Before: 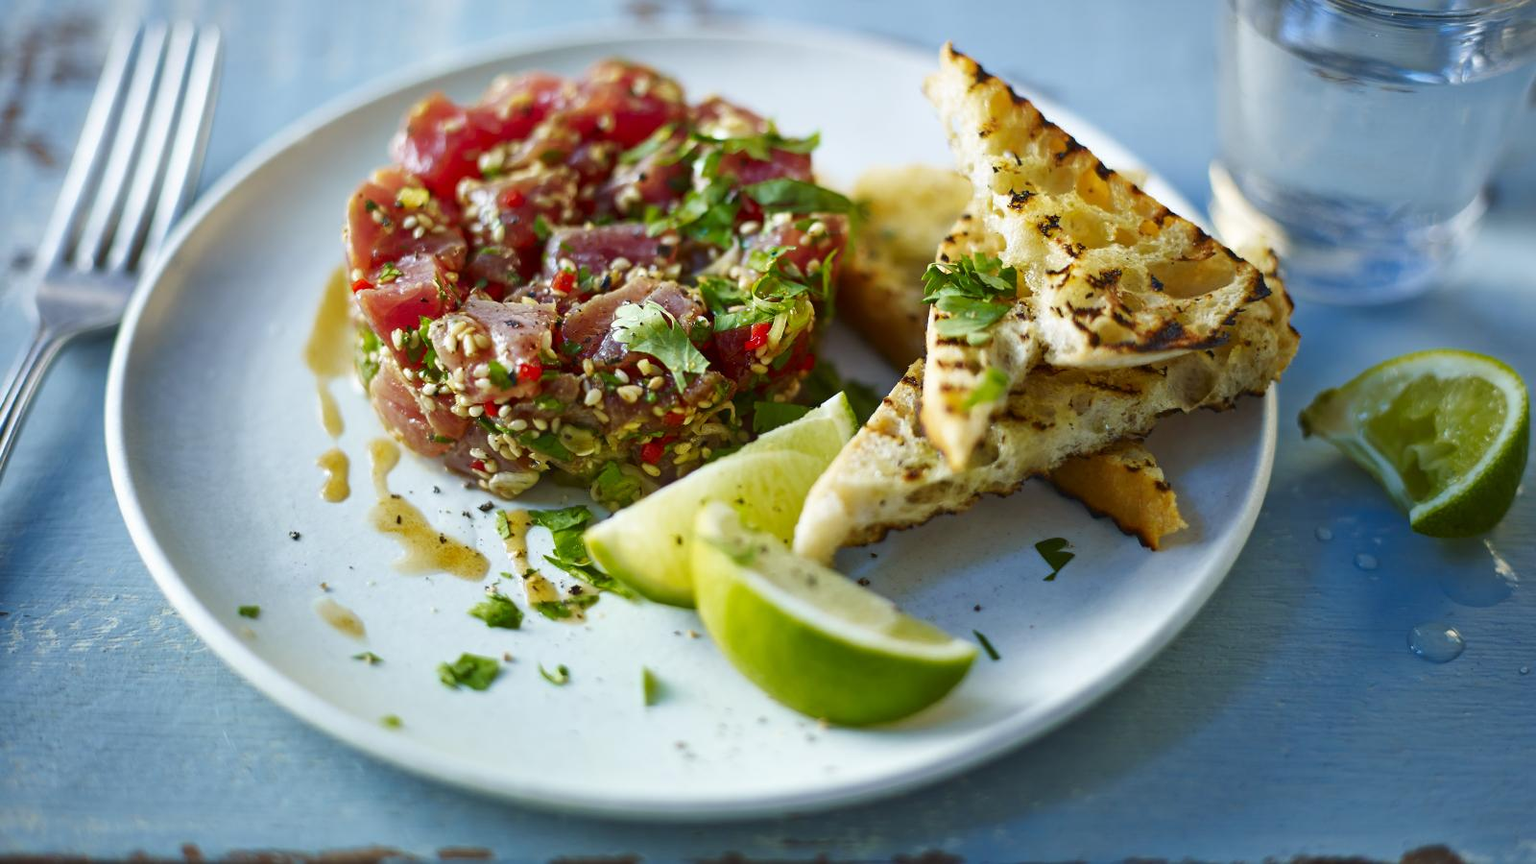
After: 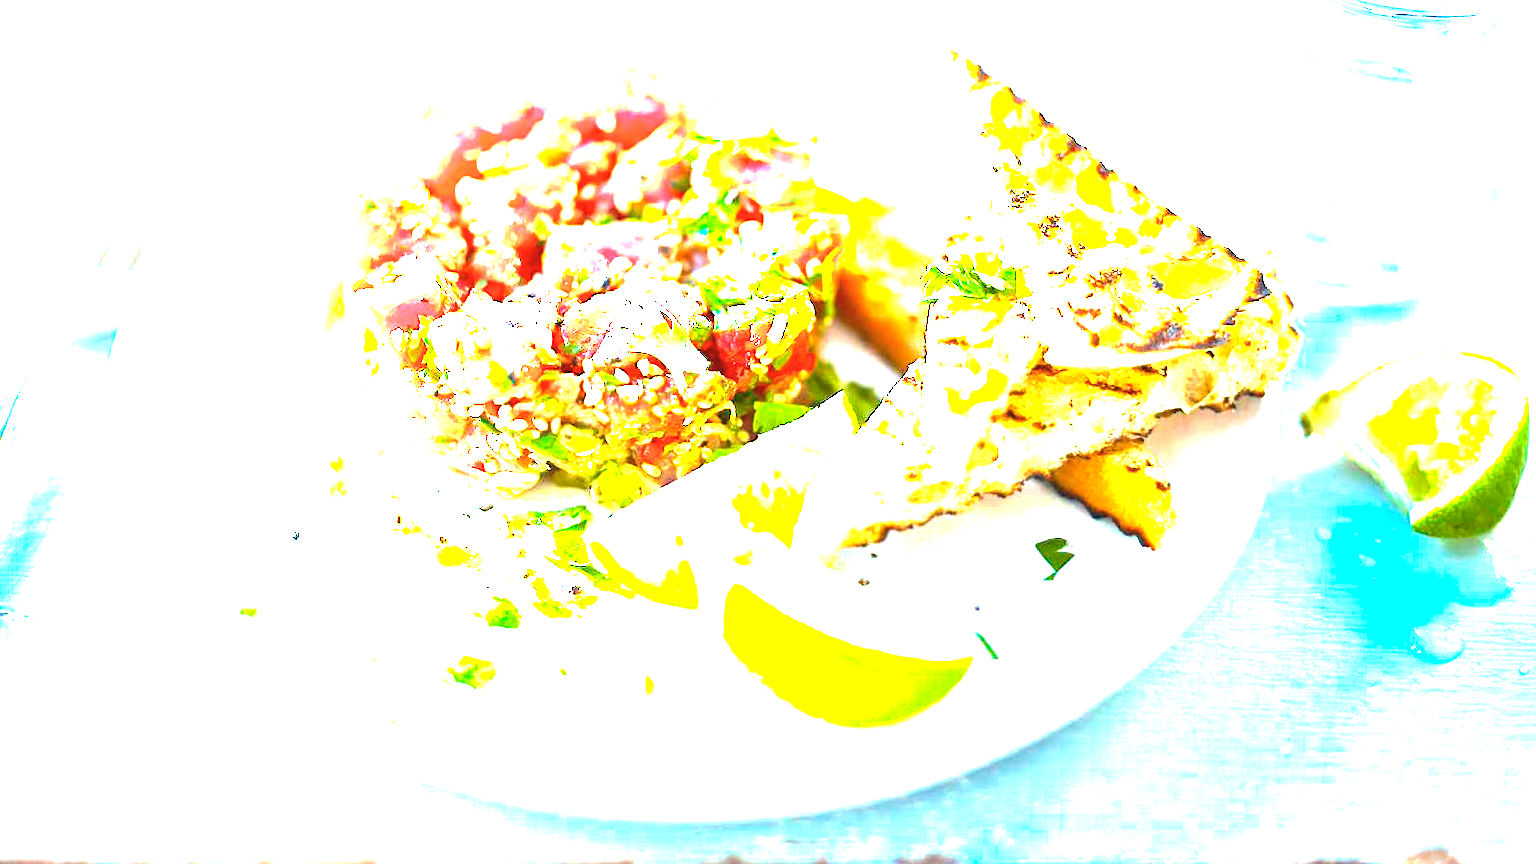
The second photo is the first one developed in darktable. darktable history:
color correction: highlights b* 3
base curve: curves: ch0 [(0, 0) (0.74, 0.67) (1, 1)]
exposure: black level correction 0, exposure 4 EV, compensate exposure bias true, compensate highlight preservation false
levels: levels [0.055, 0.477, 0.9]
shadows and highlights: radius 110.86, shadows 51.09, white point adjustment 9.16, highlights -4.17, highlights color adjustment 32.2%, soften with gaussian
